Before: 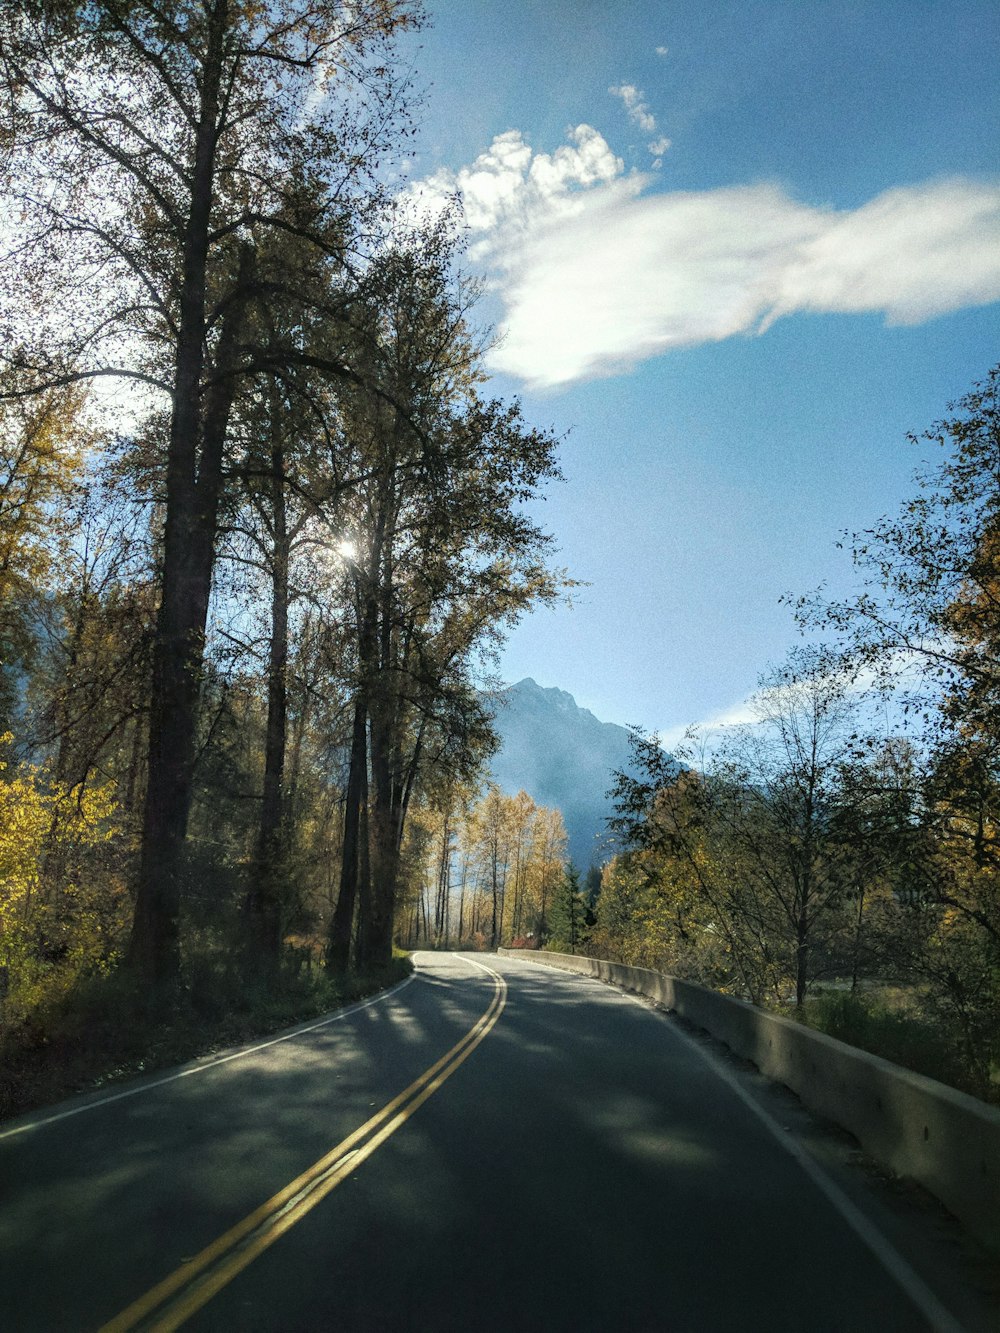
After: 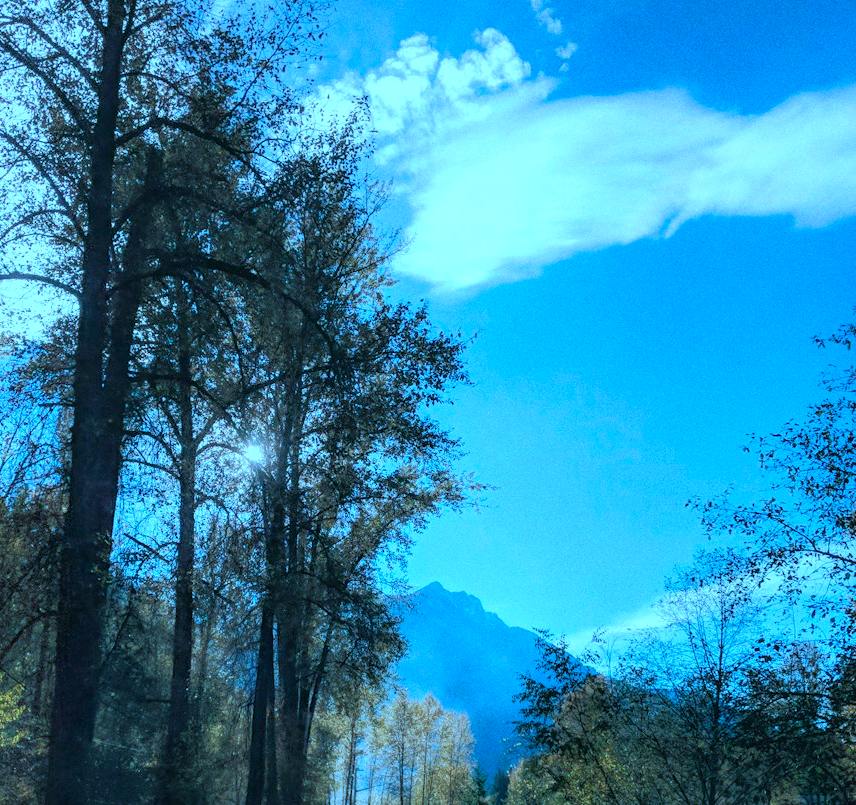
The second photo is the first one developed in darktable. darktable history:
color calibration: illuminant custom, x 0.432, y 0.395, temperature 3098 K
white balance: red 0.984, blue 1.059
crop and rotate: left 9.345%, top 7.22%, right 4.982%, bottom 32.331%
